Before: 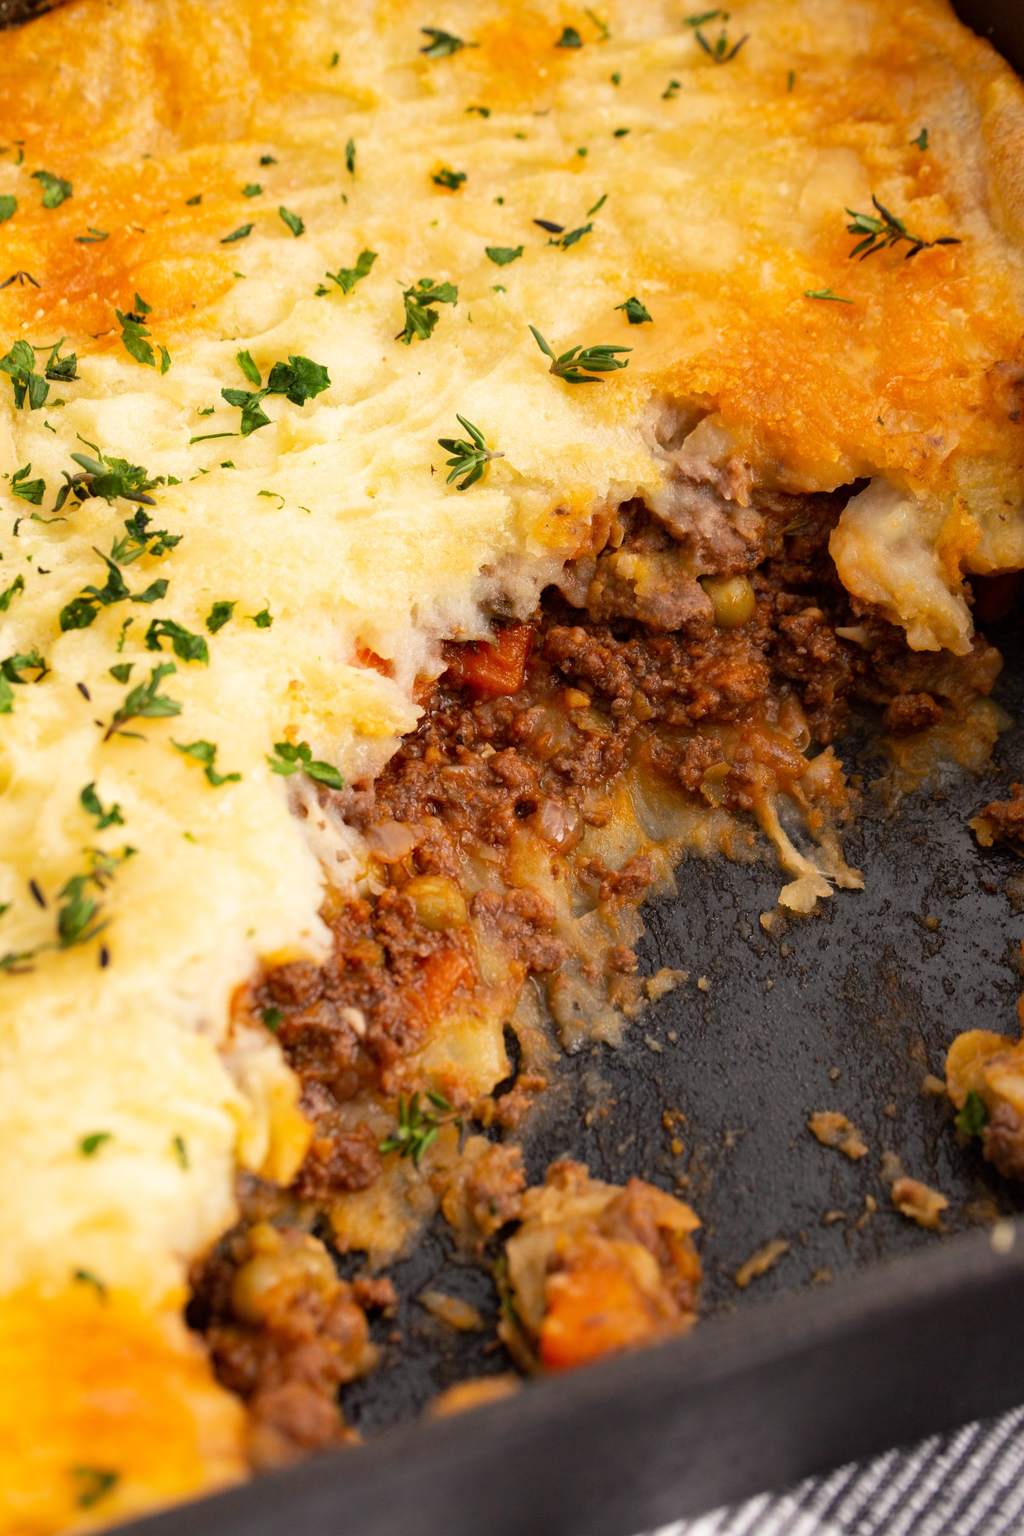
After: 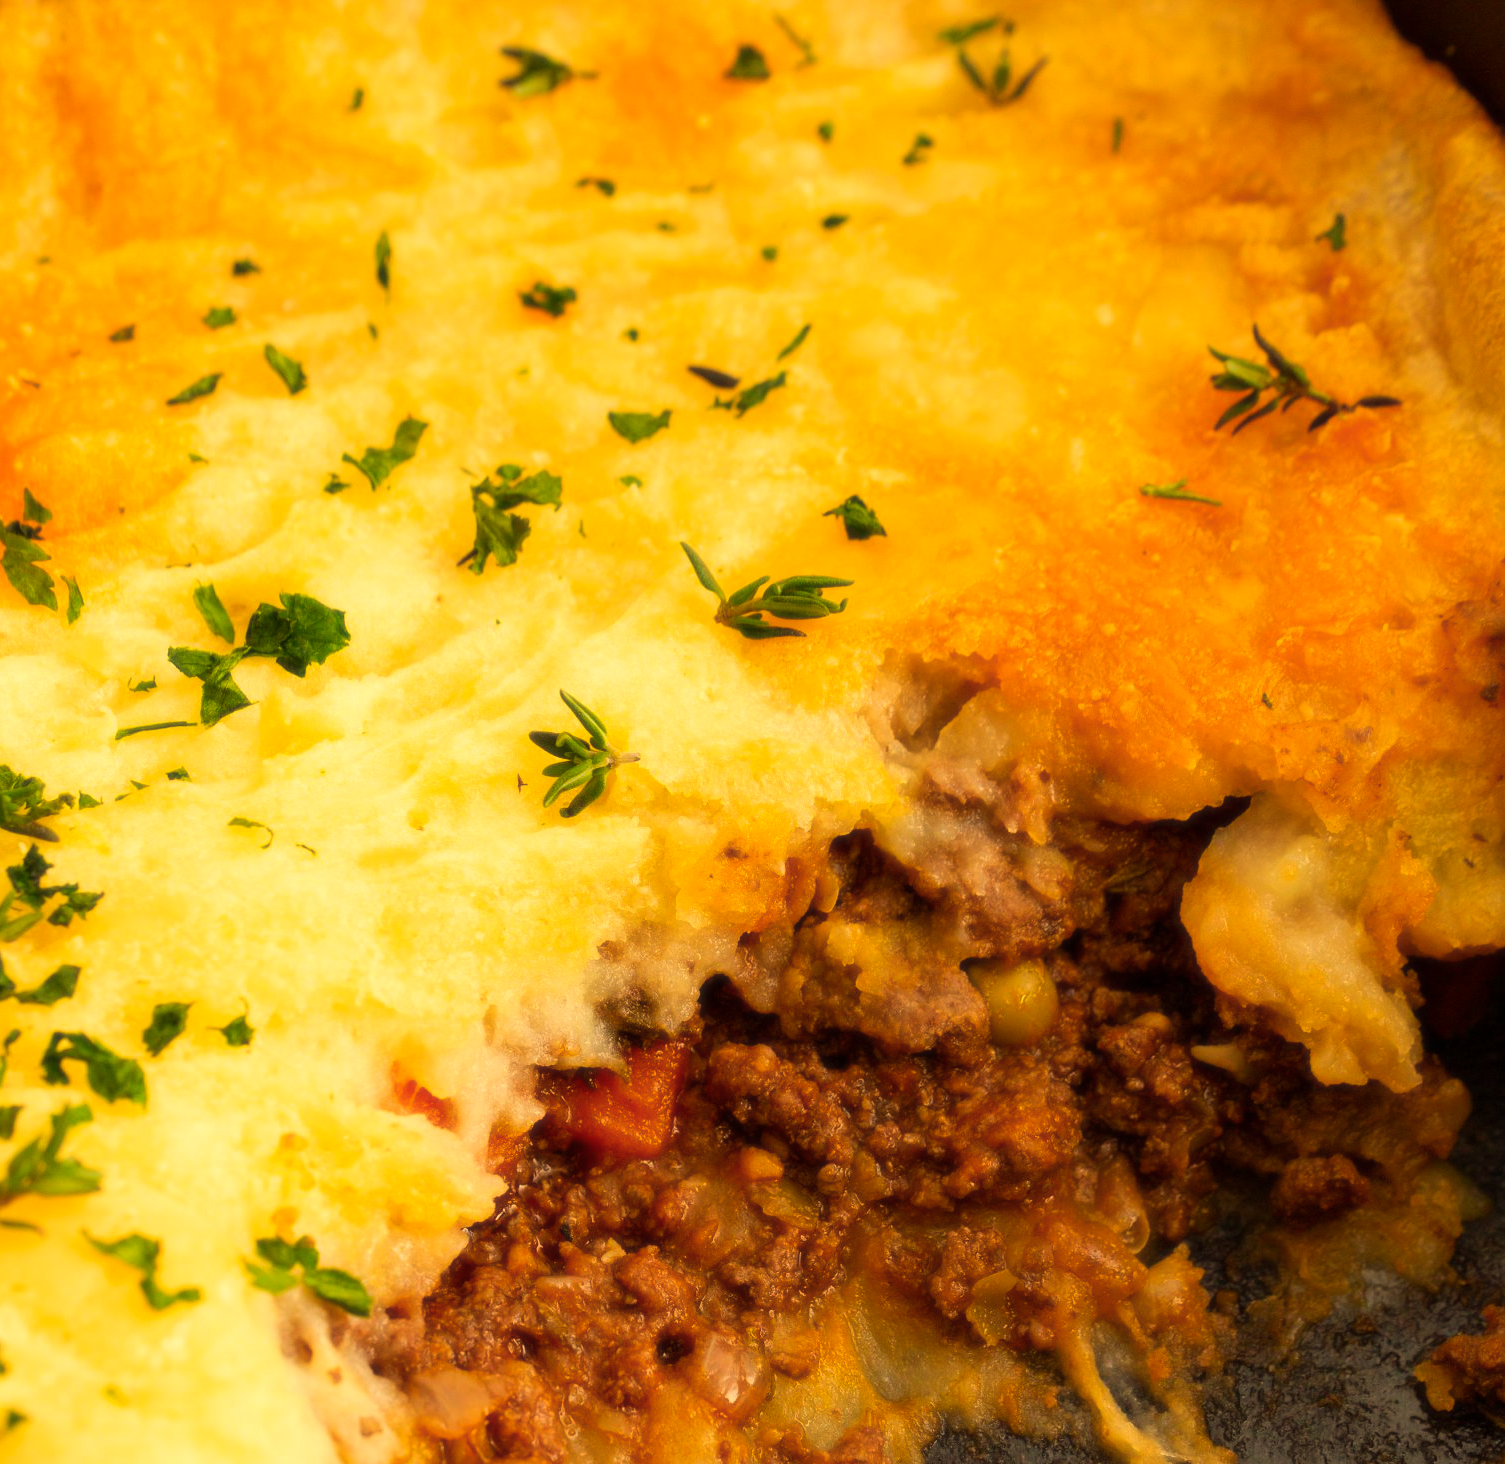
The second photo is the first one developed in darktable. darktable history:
color balance rgb: perceptual saturation grading › global saturation 25%, global vibrance 20%
crop and rotate: left 11.812%, bottom 42.776%
soften: size 10%, saturation 50%, brightness 0.2 EV, mix 10%
white balance: red 1.08, blue 0.791
